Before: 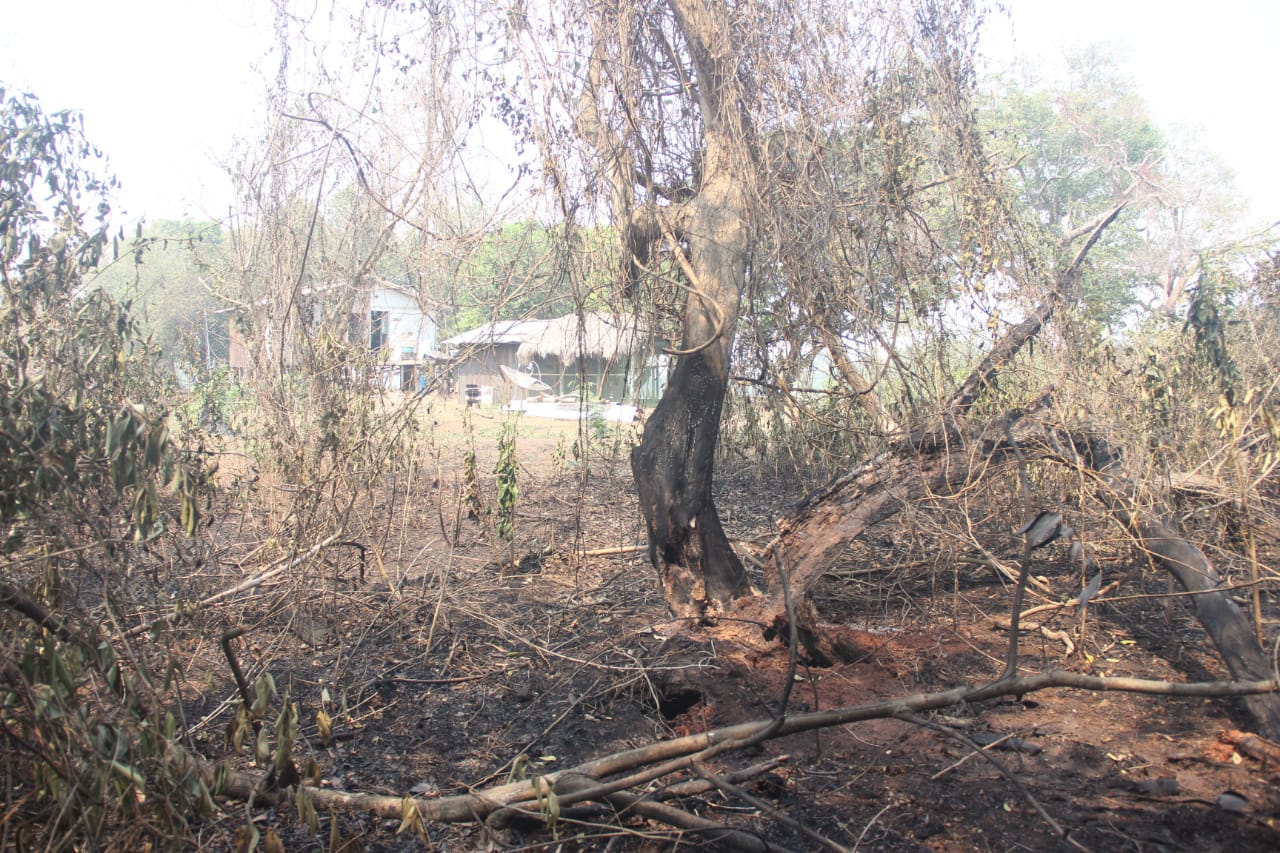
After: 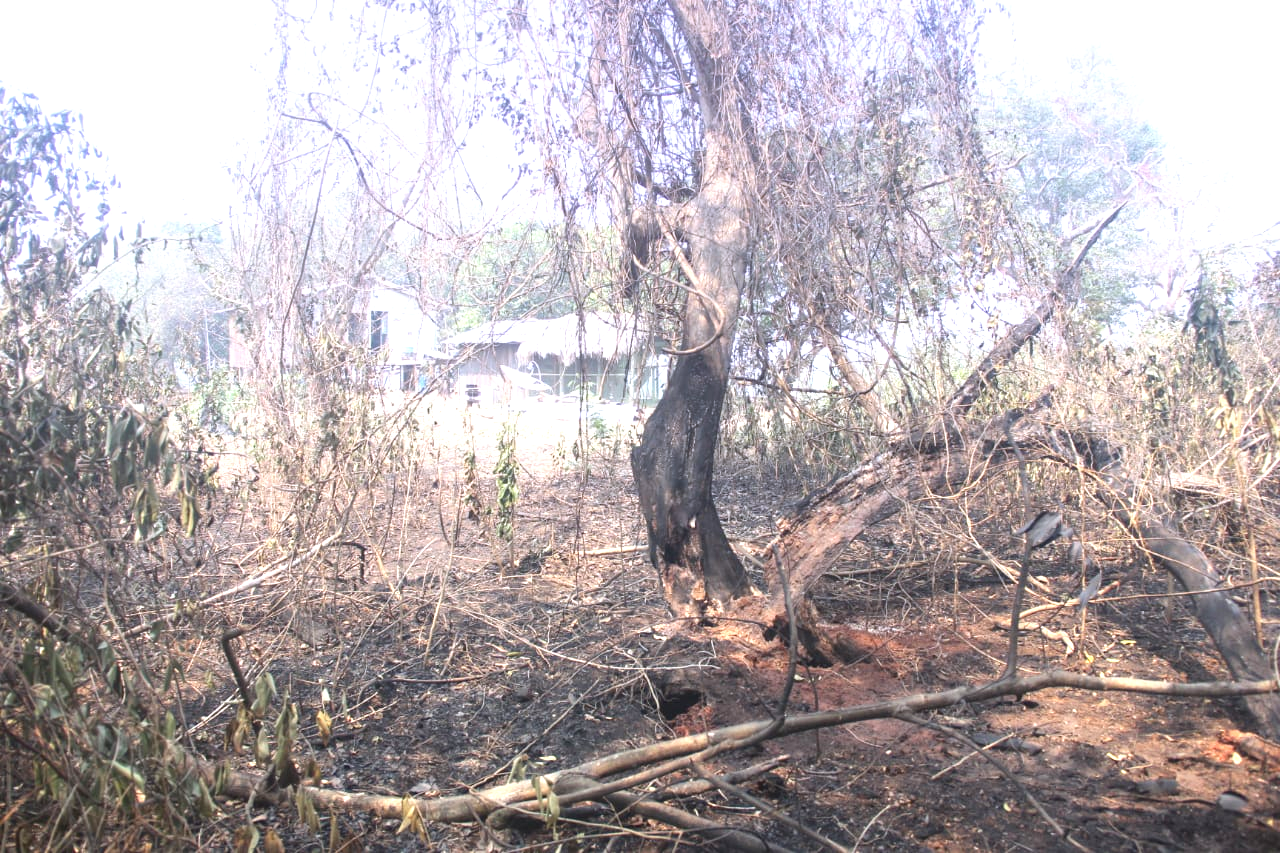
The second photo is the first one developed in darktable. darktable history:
exposure: black level correction 0, exposure 1 EV, compensate exposure bias true, compensate highlight preservation false
graduated density: hue 238.83°, saturation 50%
